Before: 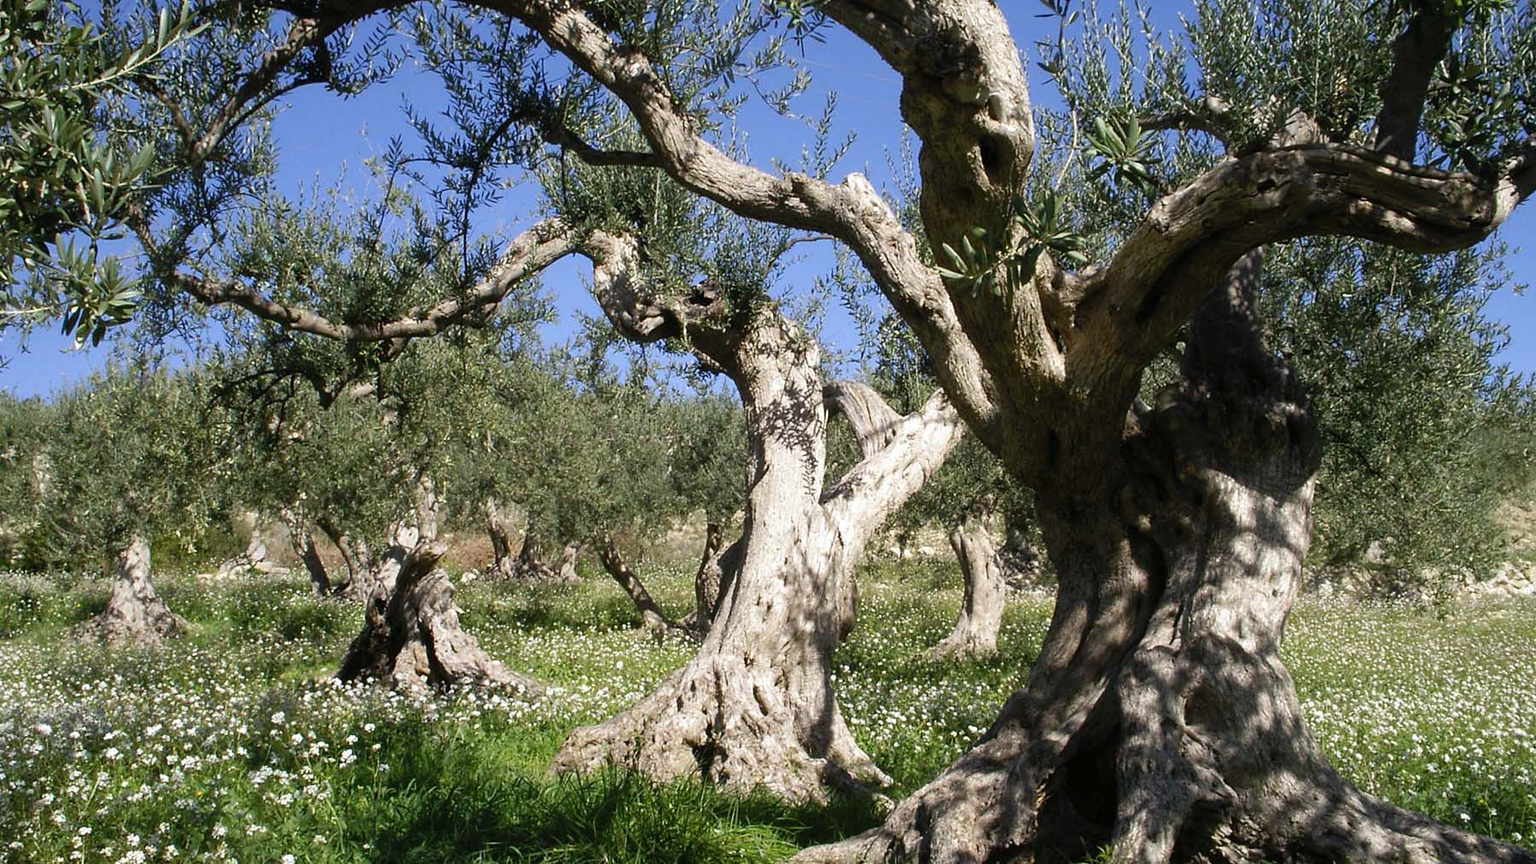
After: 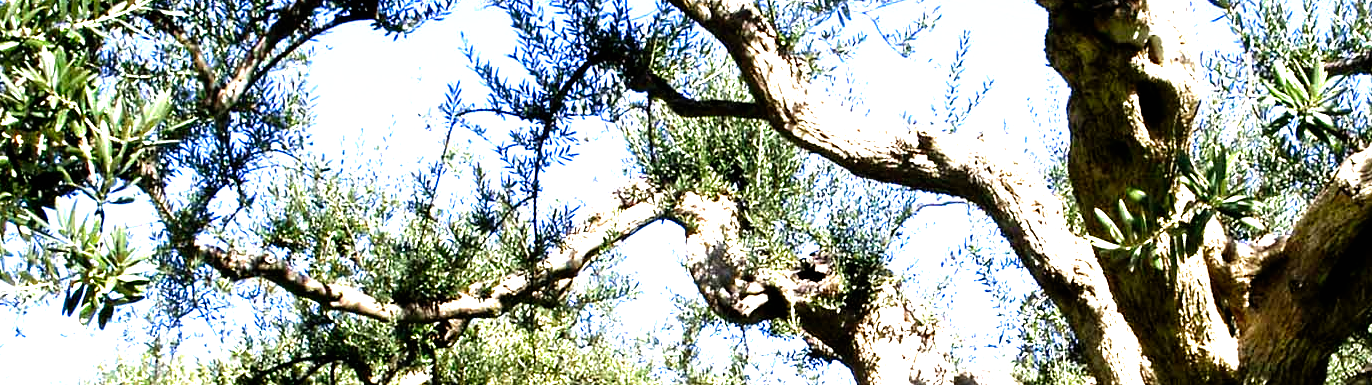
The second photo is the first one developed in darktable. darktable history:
crop: left 0.579%, top 7.627%, right 23.167%, bottom 54.275%
filmic rgb: black relative exposure -8.2 EV, white relative exposure 2.2 EV, threshold 3 EV, hardness 7.11, latitude 85.74%, contrast 1.696, highlights saturation mix -4%, shadows ↔ highlights balance -2.69%, preserve chrominance no, color science v5 (2021), contrast in shadows safe, contrast in highlights safe, enable highlight reconstruction true
exposure: black level correction 0, exposure 1.45 EV, compensate exposure bias true, compensate highlight preservation false
rotate and perspective: automatic cropping original format, crop left 0, crop top 0
